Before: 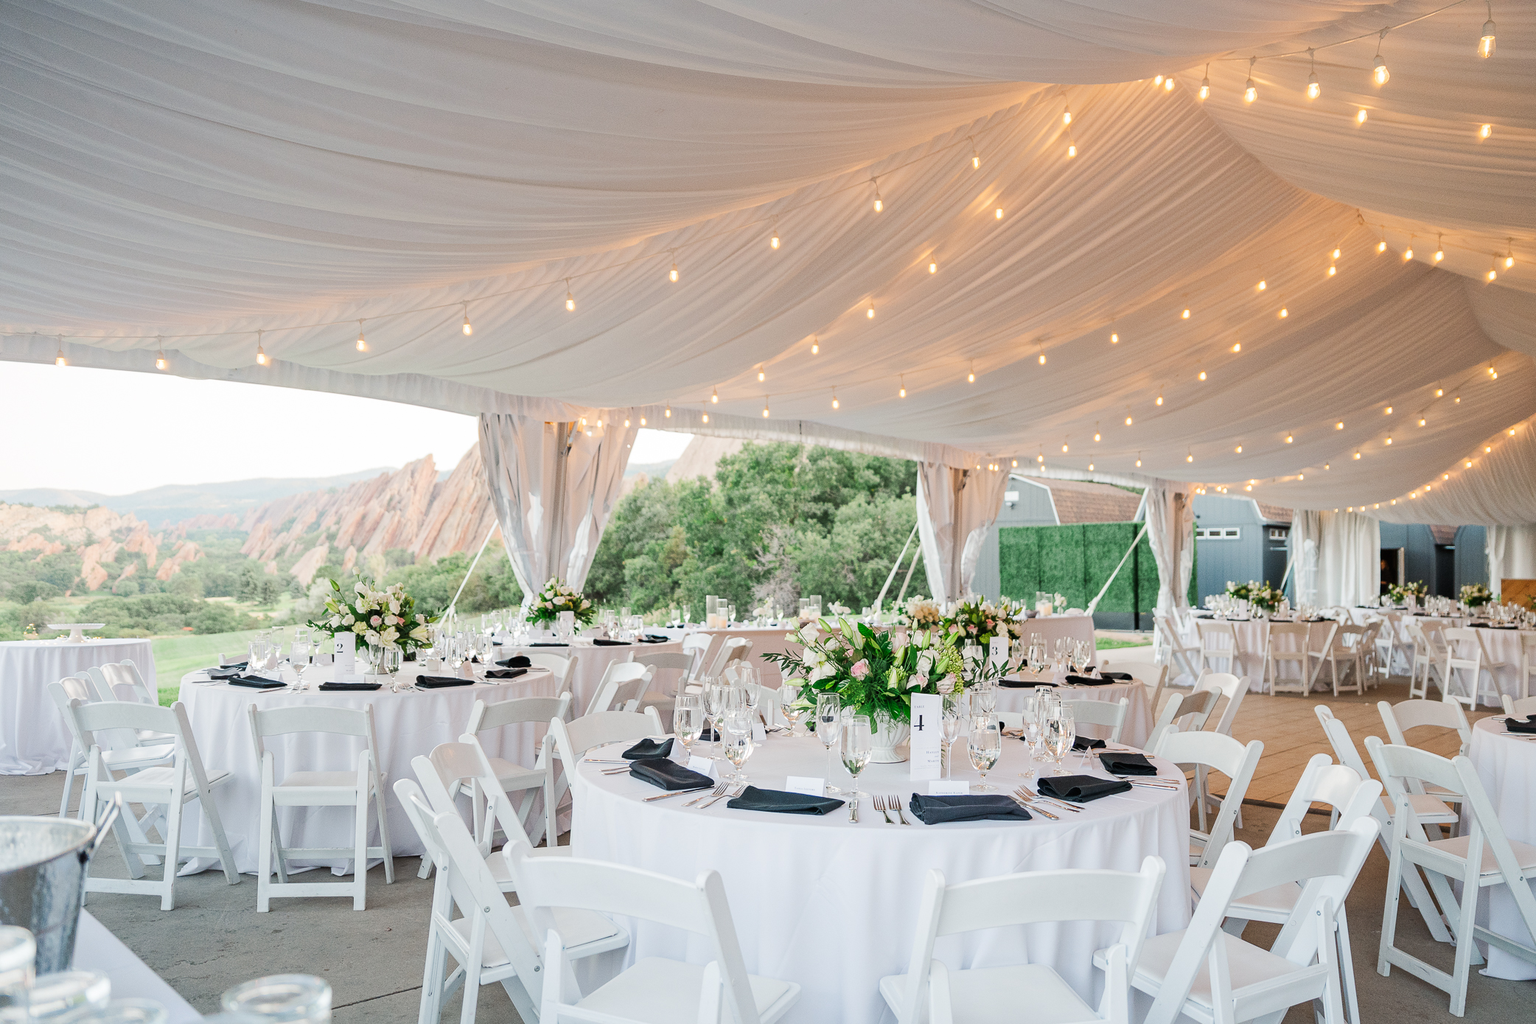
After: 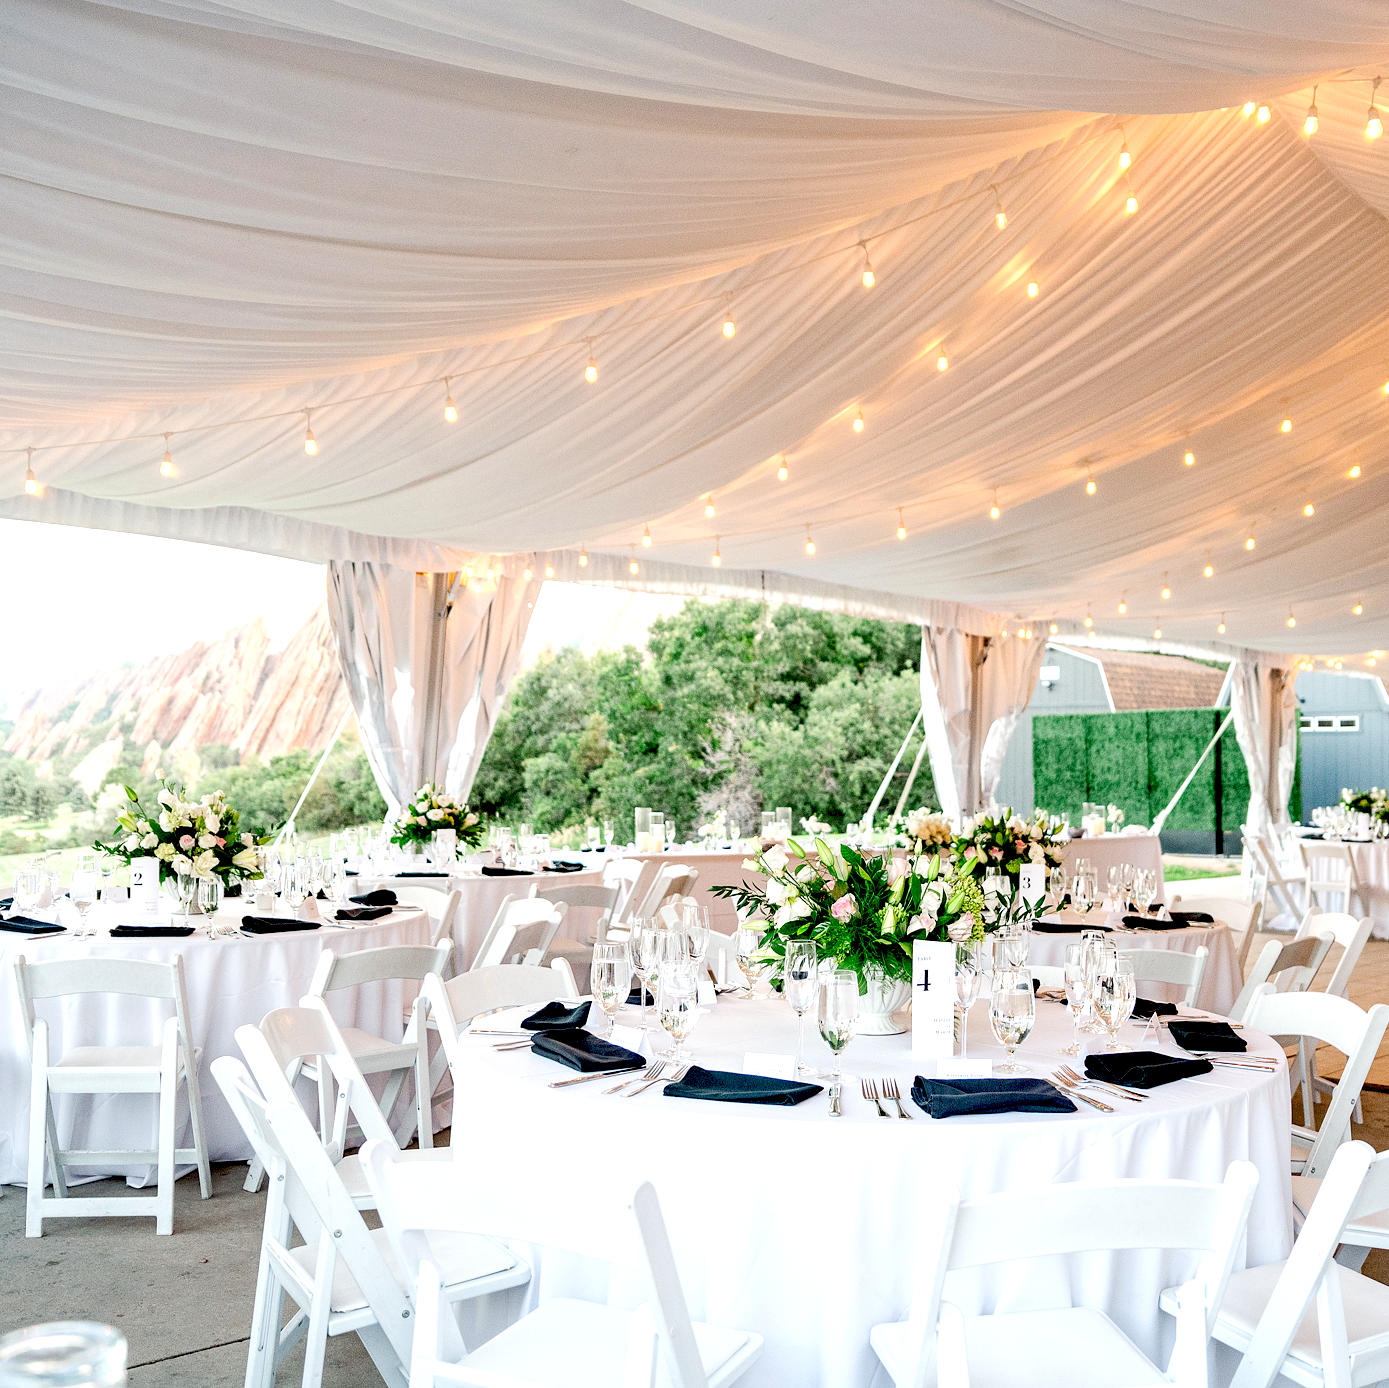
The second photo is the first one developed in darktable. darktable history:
crop and rotate: left 15.546%, right 17.787%
local contrast: highlights 100%, shadows 100%, detail 120%, midtone range 0.2
exposure: black level correction 0.04, exposure 0.5 EV, compensate highlight preservation false
